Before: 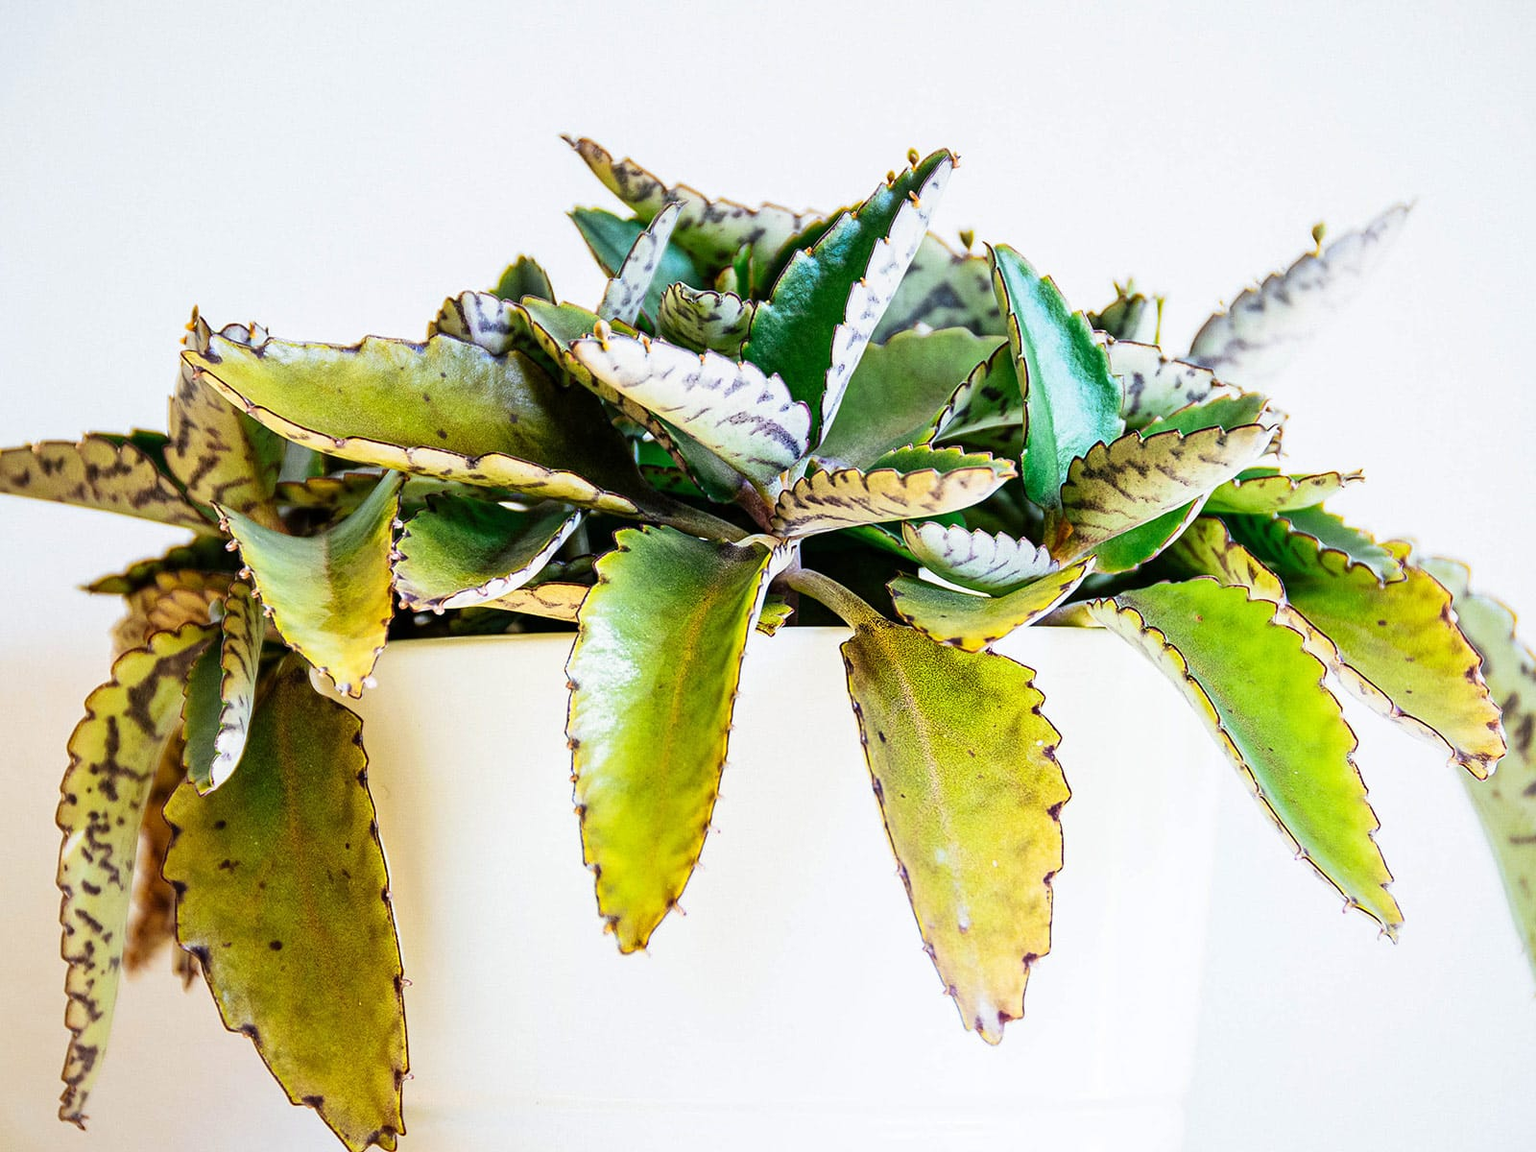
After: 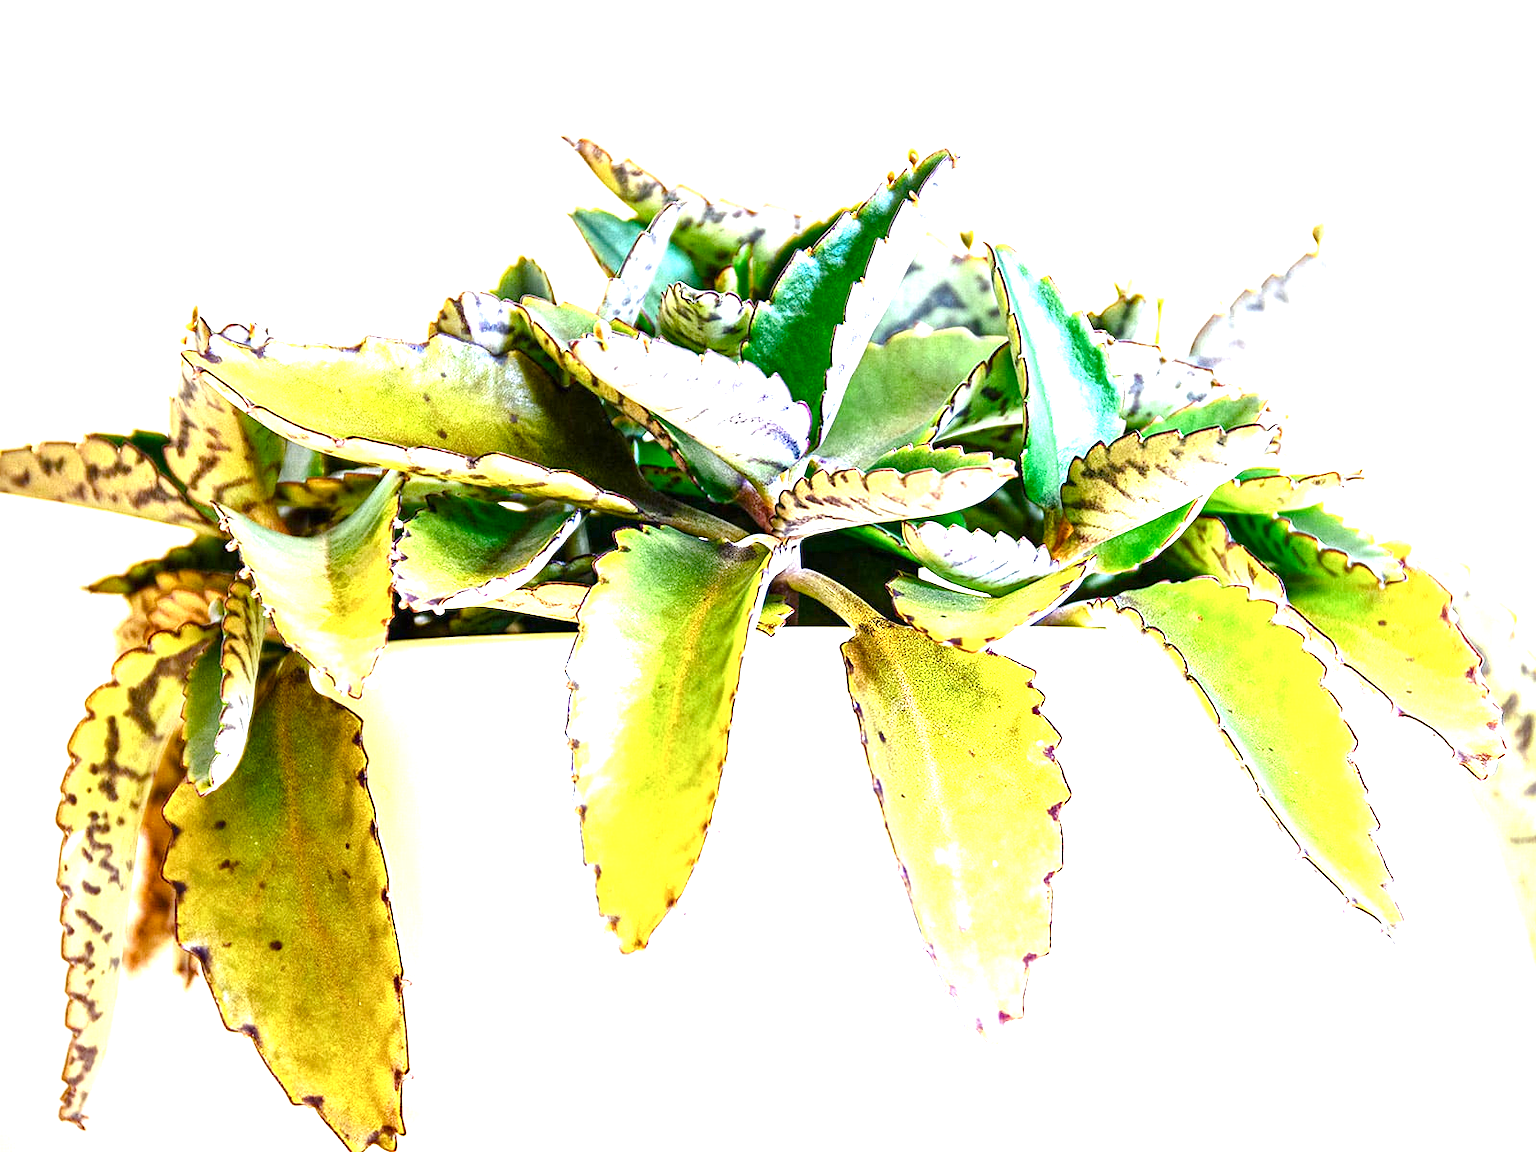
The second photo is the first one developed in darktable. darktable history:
exposure: black level correction 0, exposure 1.379 EV, compensate exposure bias true, compensate highlight preservation false
color balance rgb: perceptual saturation grading › global saturation 20%, perceptual saturation grading › highlights -25%, perceptual saturation grading › shadows 50%
